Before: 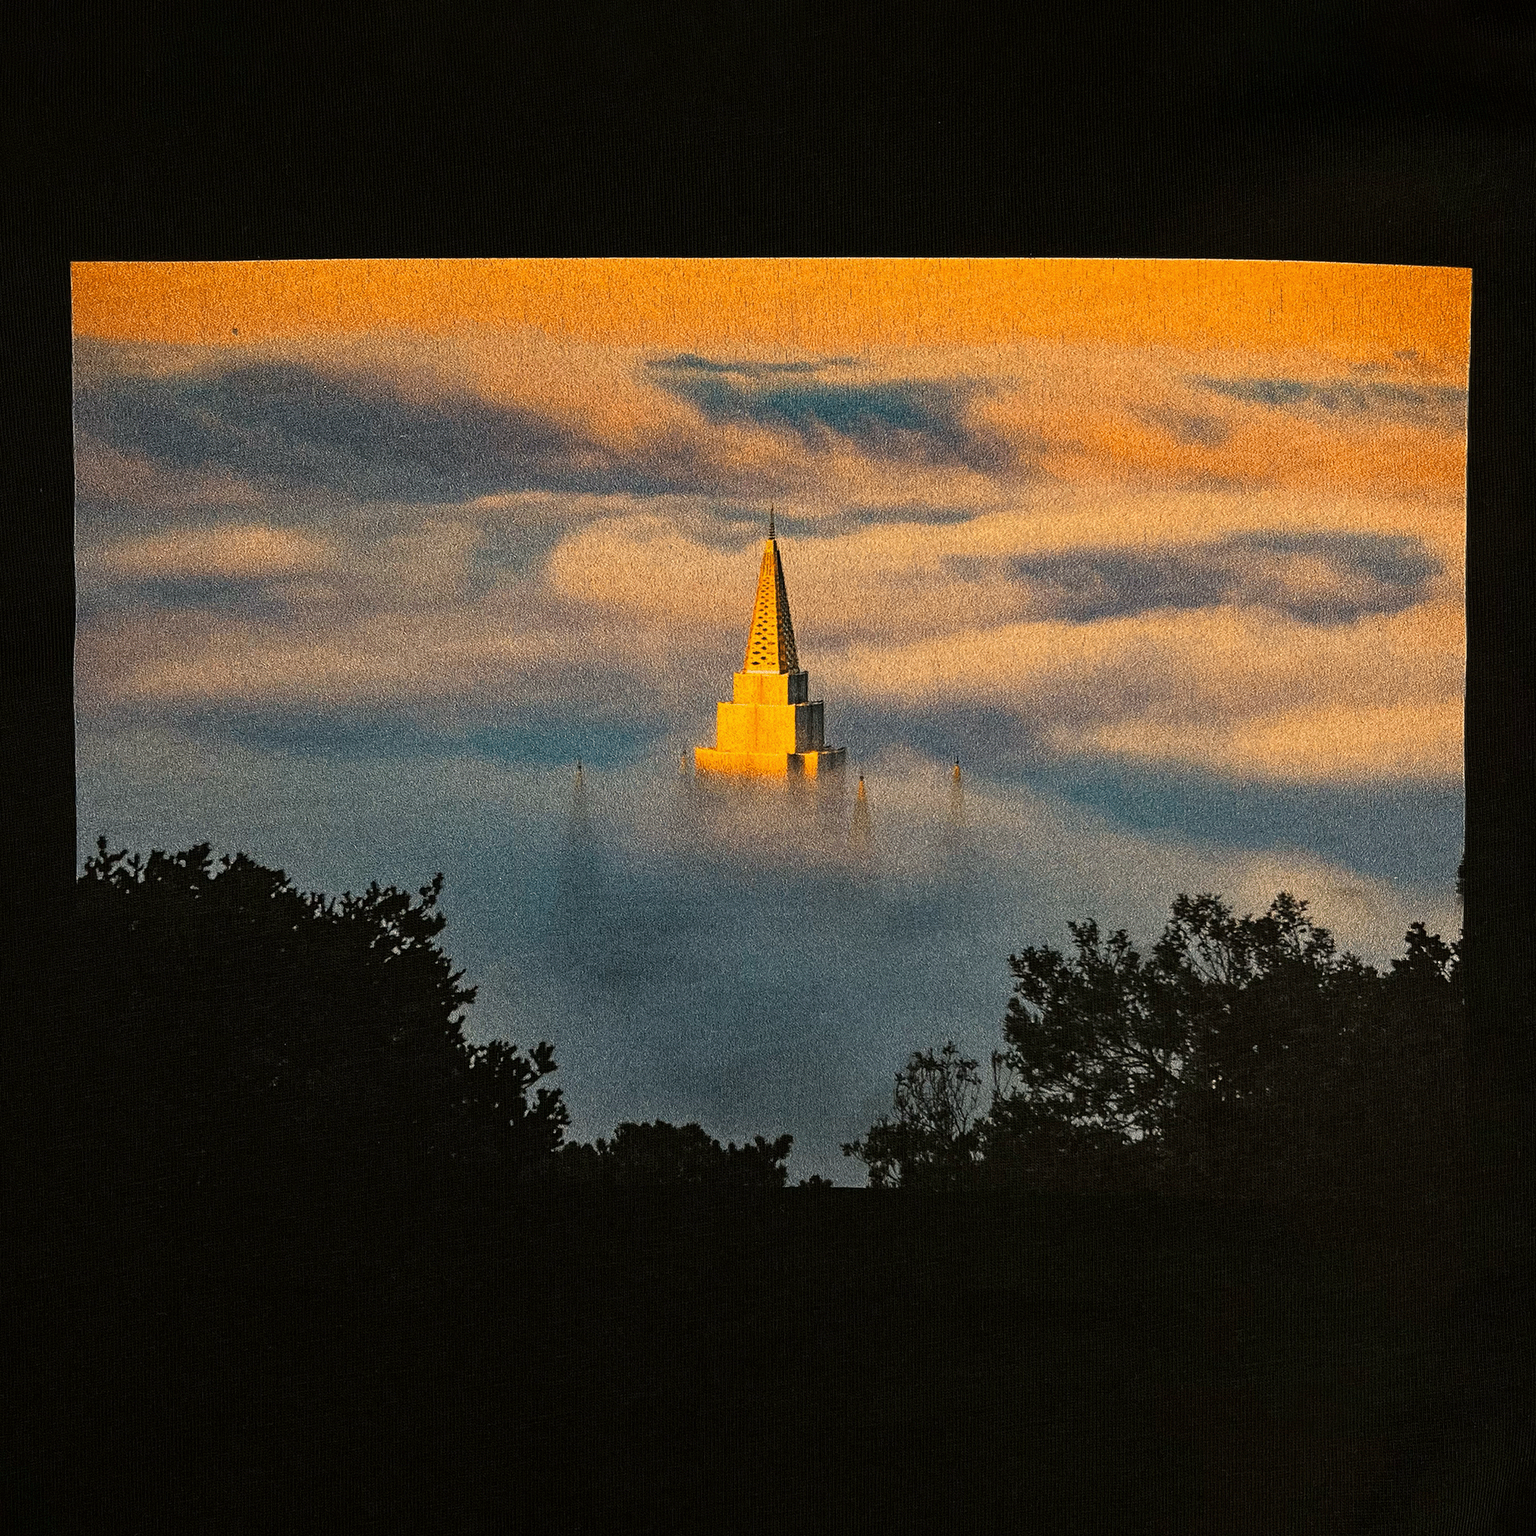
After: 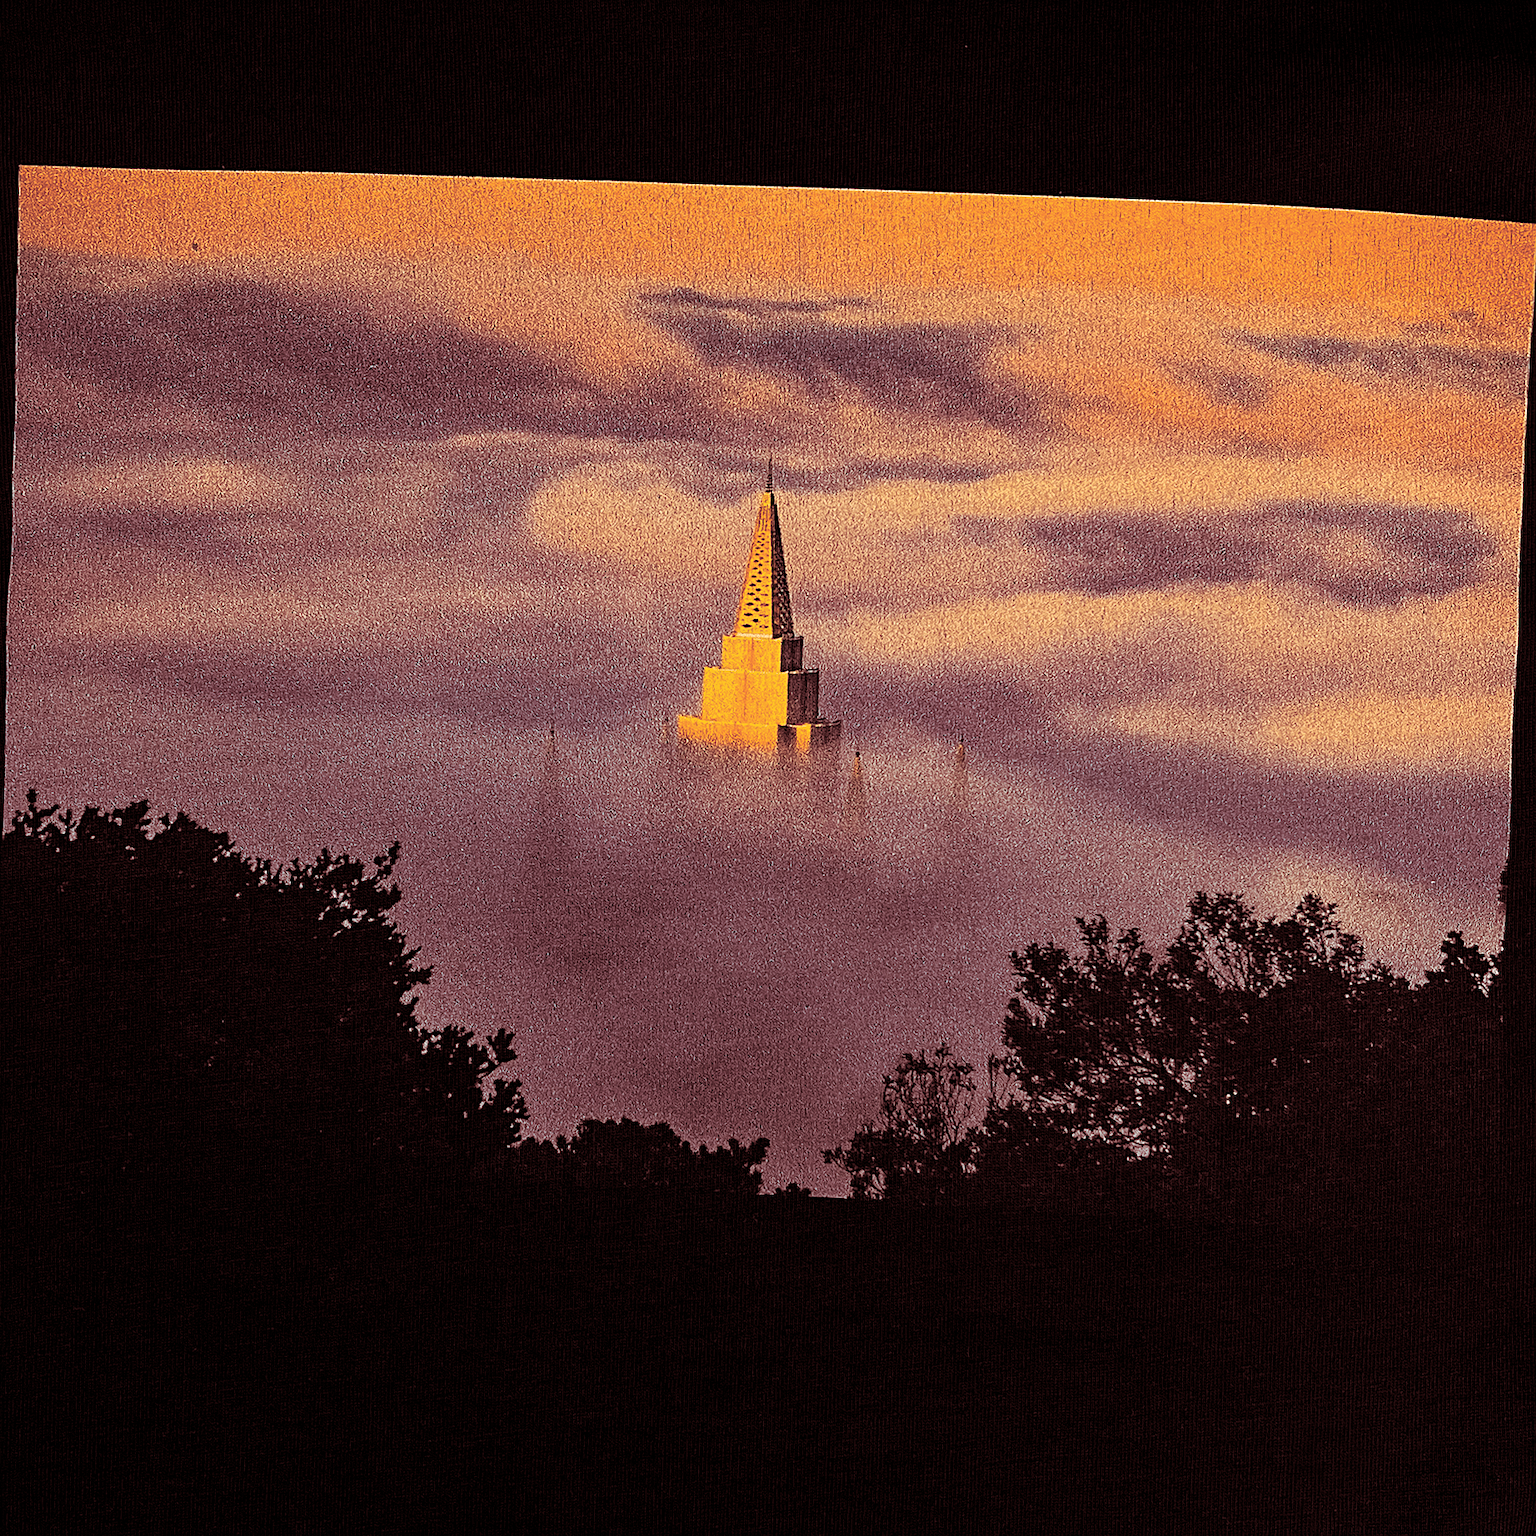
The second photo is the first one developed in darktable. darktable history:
white balance: red 0.98, blue 1.034
split-toning: highlights › saturation 0, balance -61.83
crop and rotate: angle -1.96°, left 3.097%, top 4.154%, right 1.586%, bottom 0.529%
levels: levels [0.018, 0.493, 1]
contrast brightness saturation: contrast 0.05
sharpen: on, module defaults
